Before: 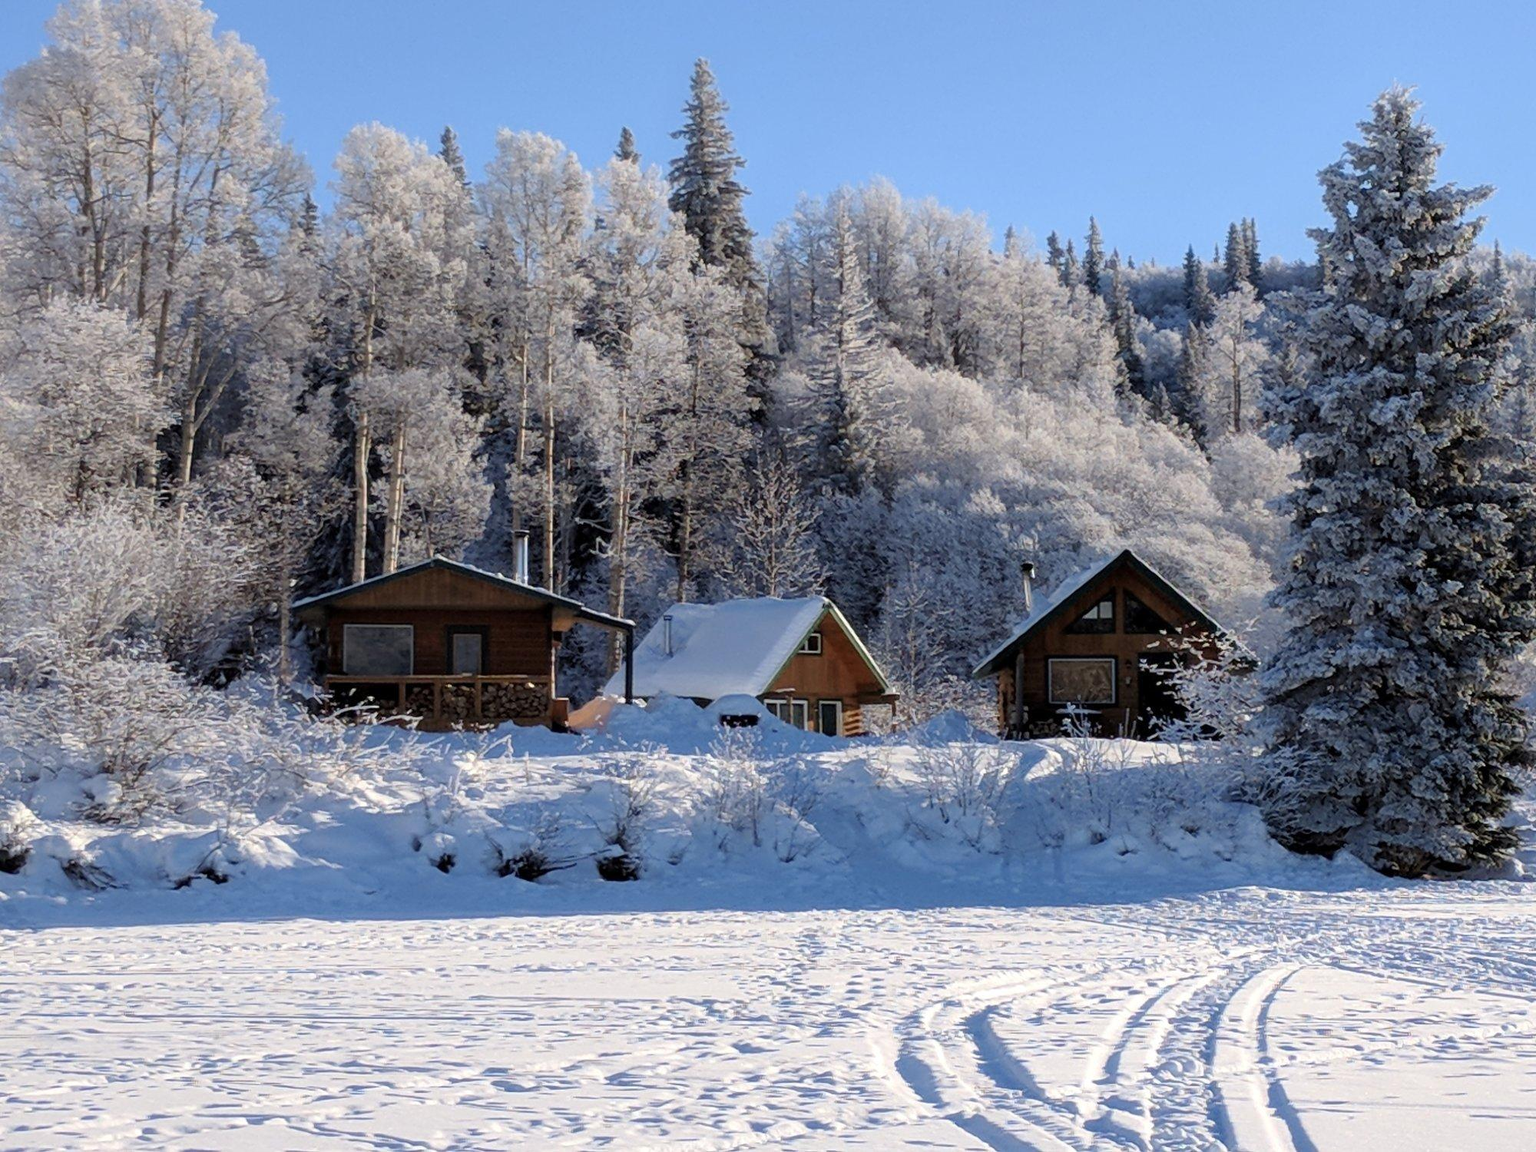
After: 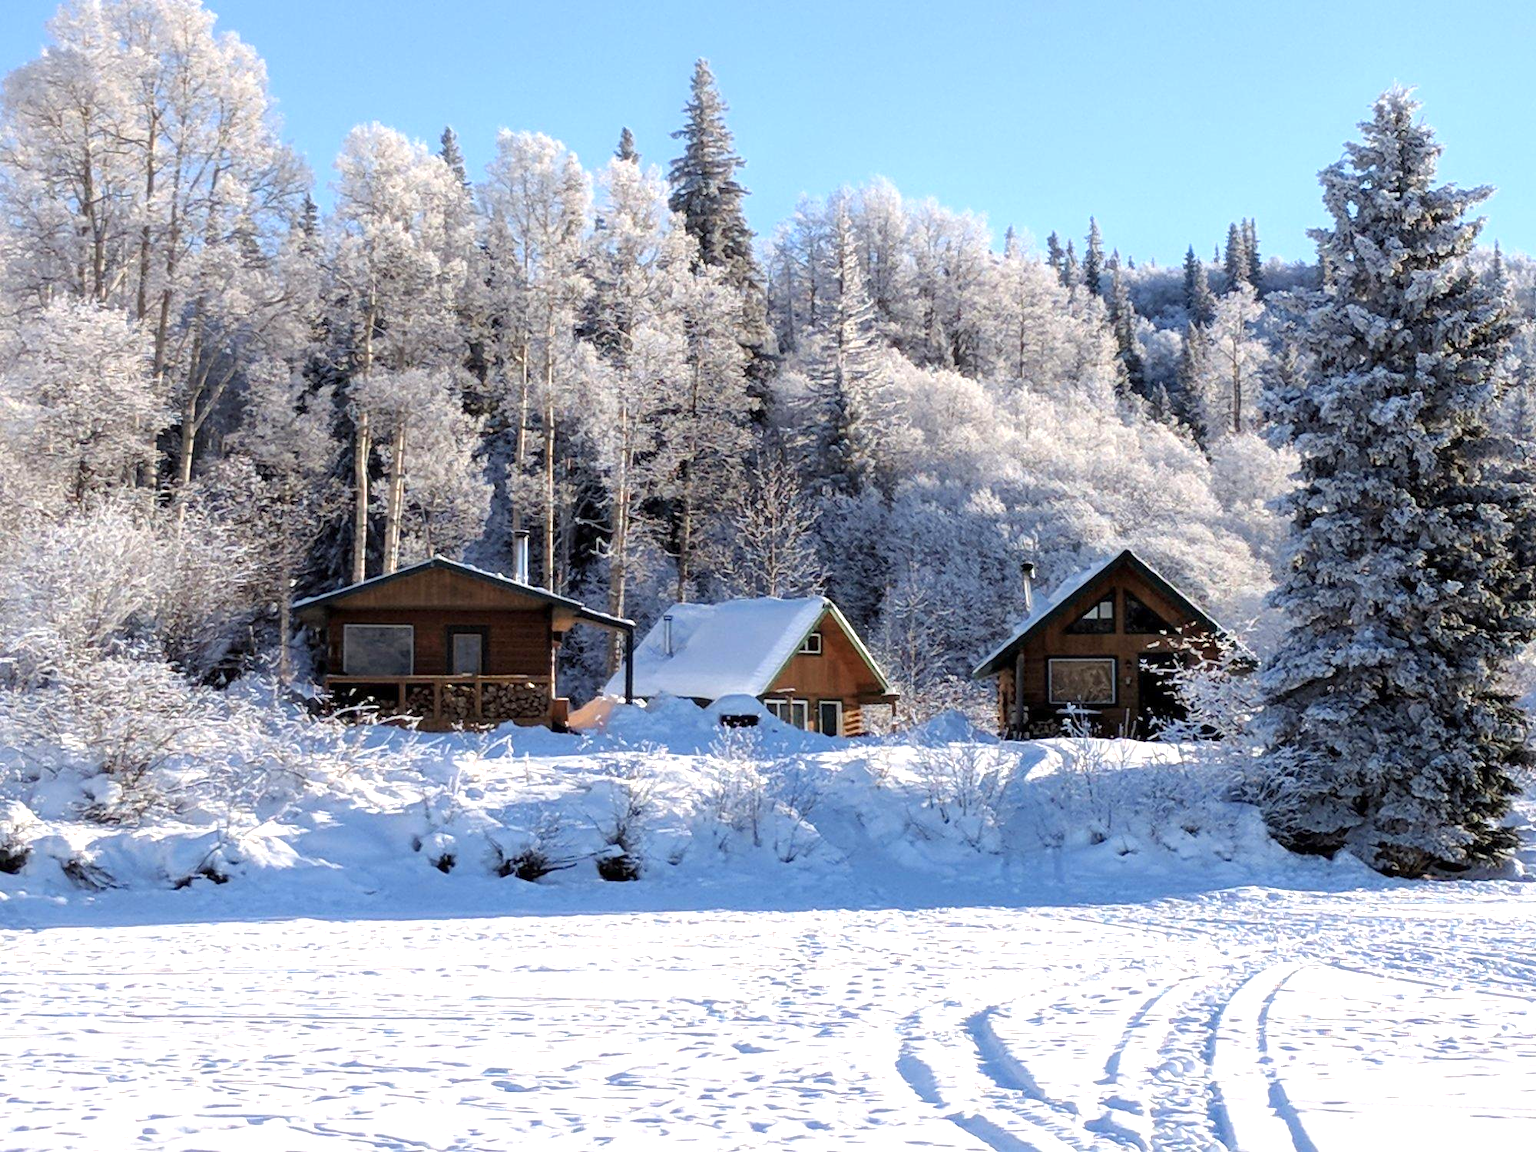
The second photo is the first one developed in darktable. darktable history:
exposure: exposure 0.719 EV, compensate highlight preservation false
